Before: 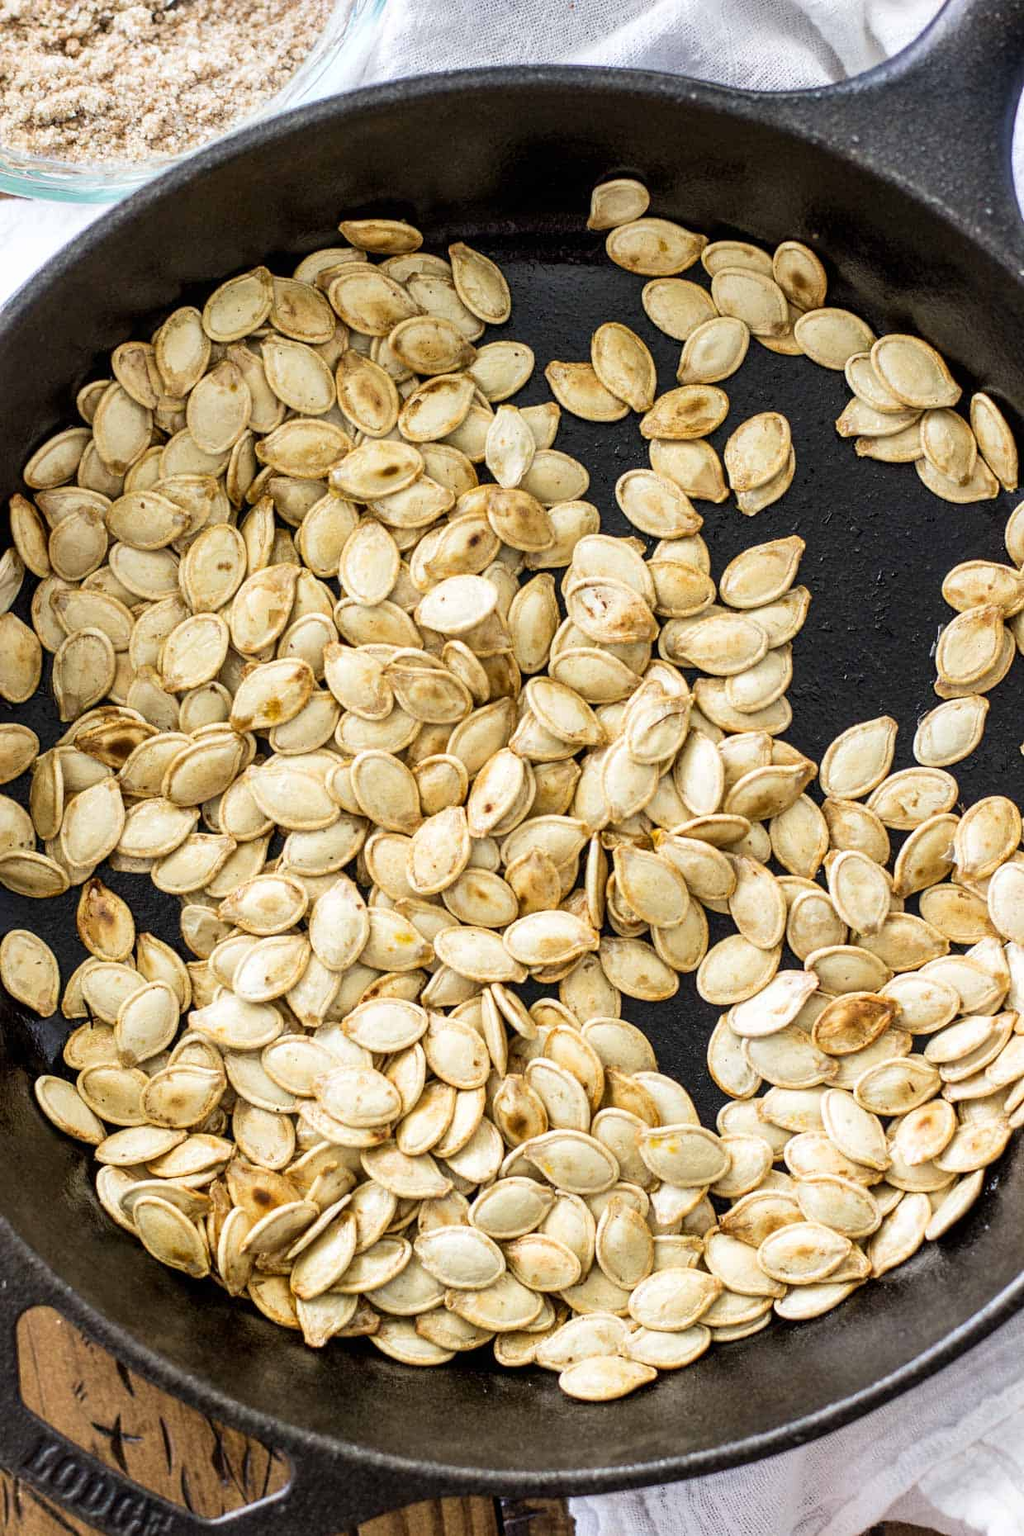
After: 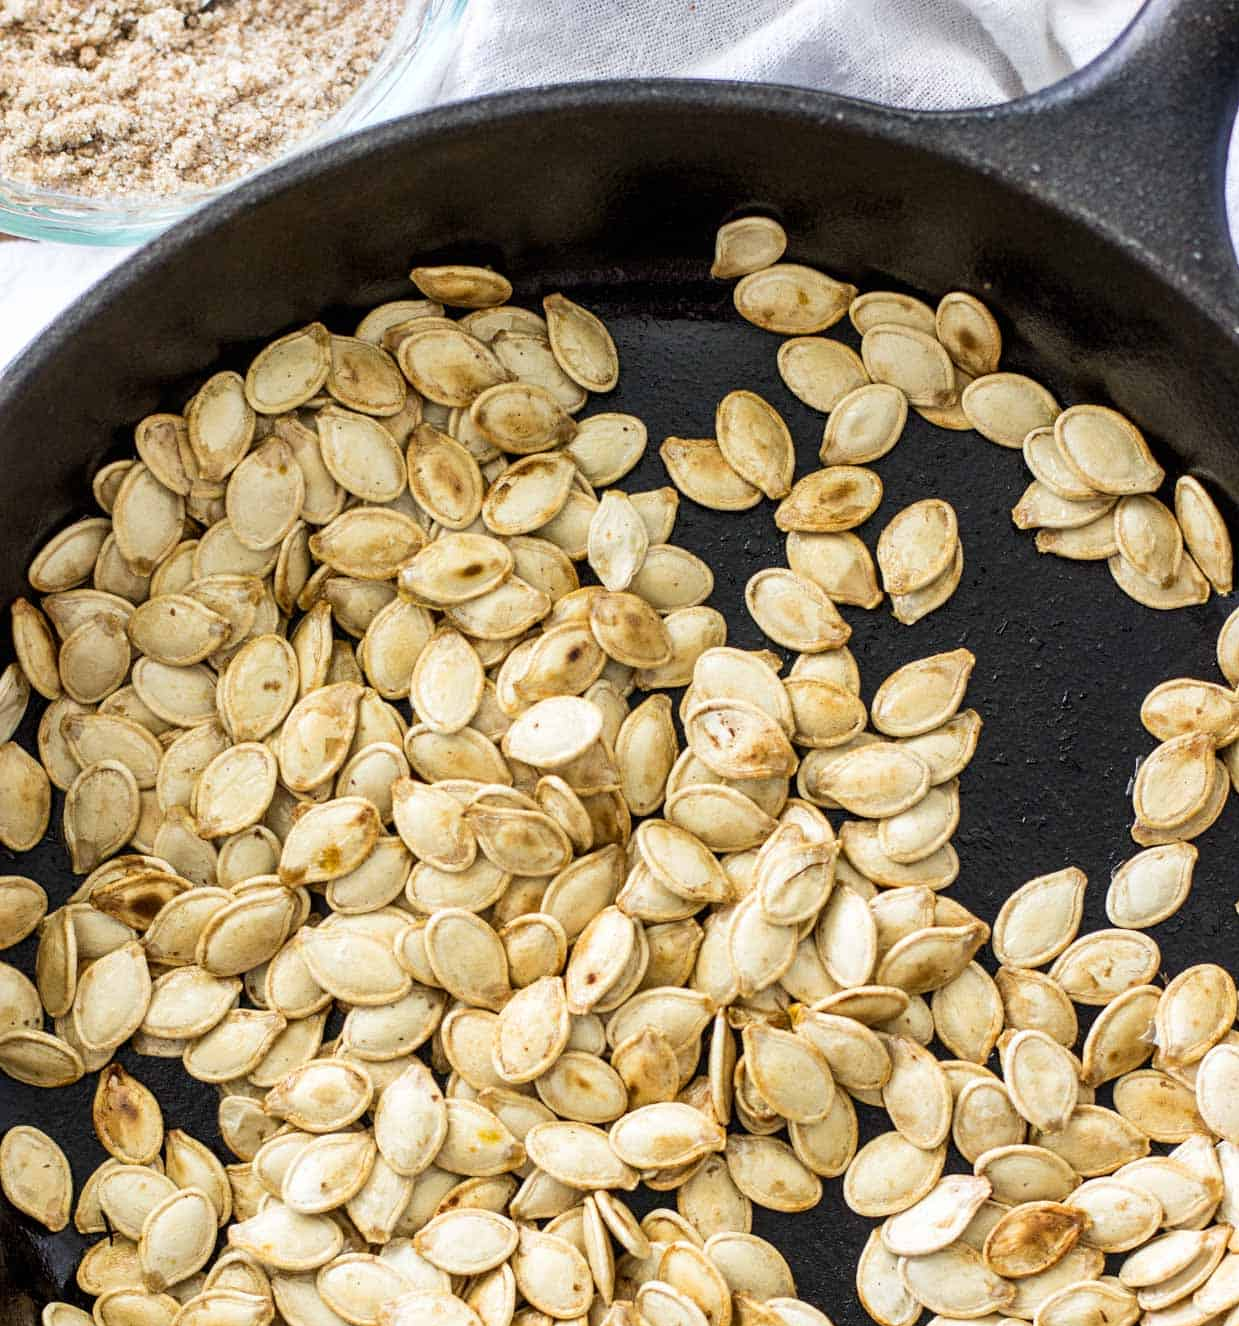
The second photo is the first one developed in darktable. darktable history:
crop: right 0.001%, bottom 28.702%
